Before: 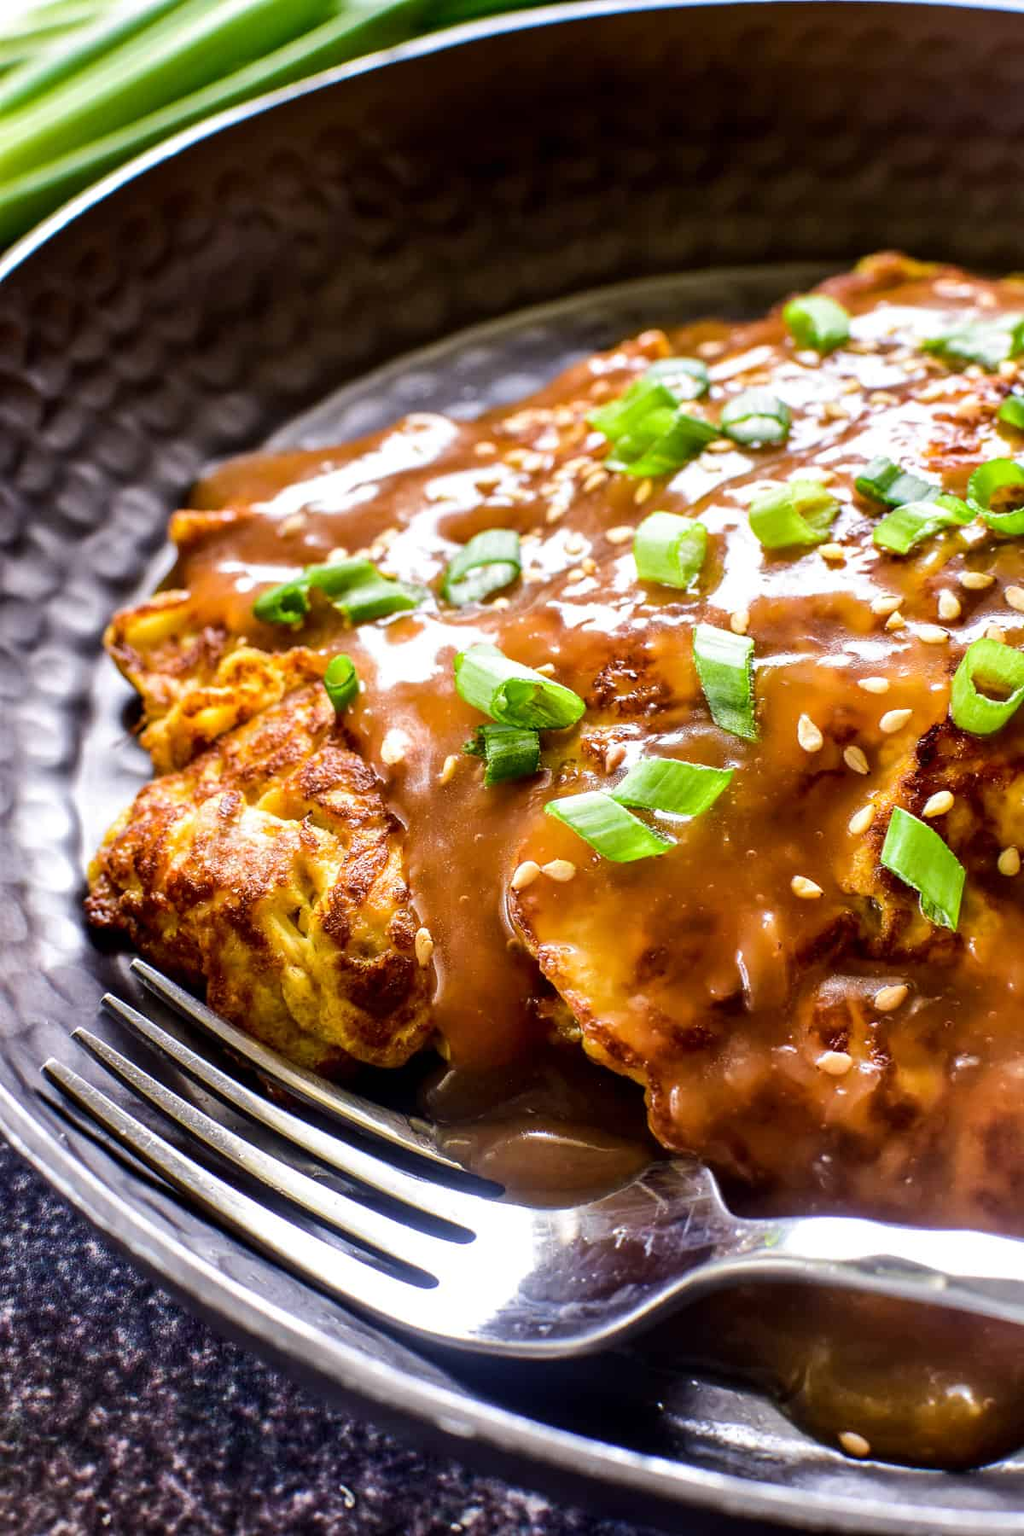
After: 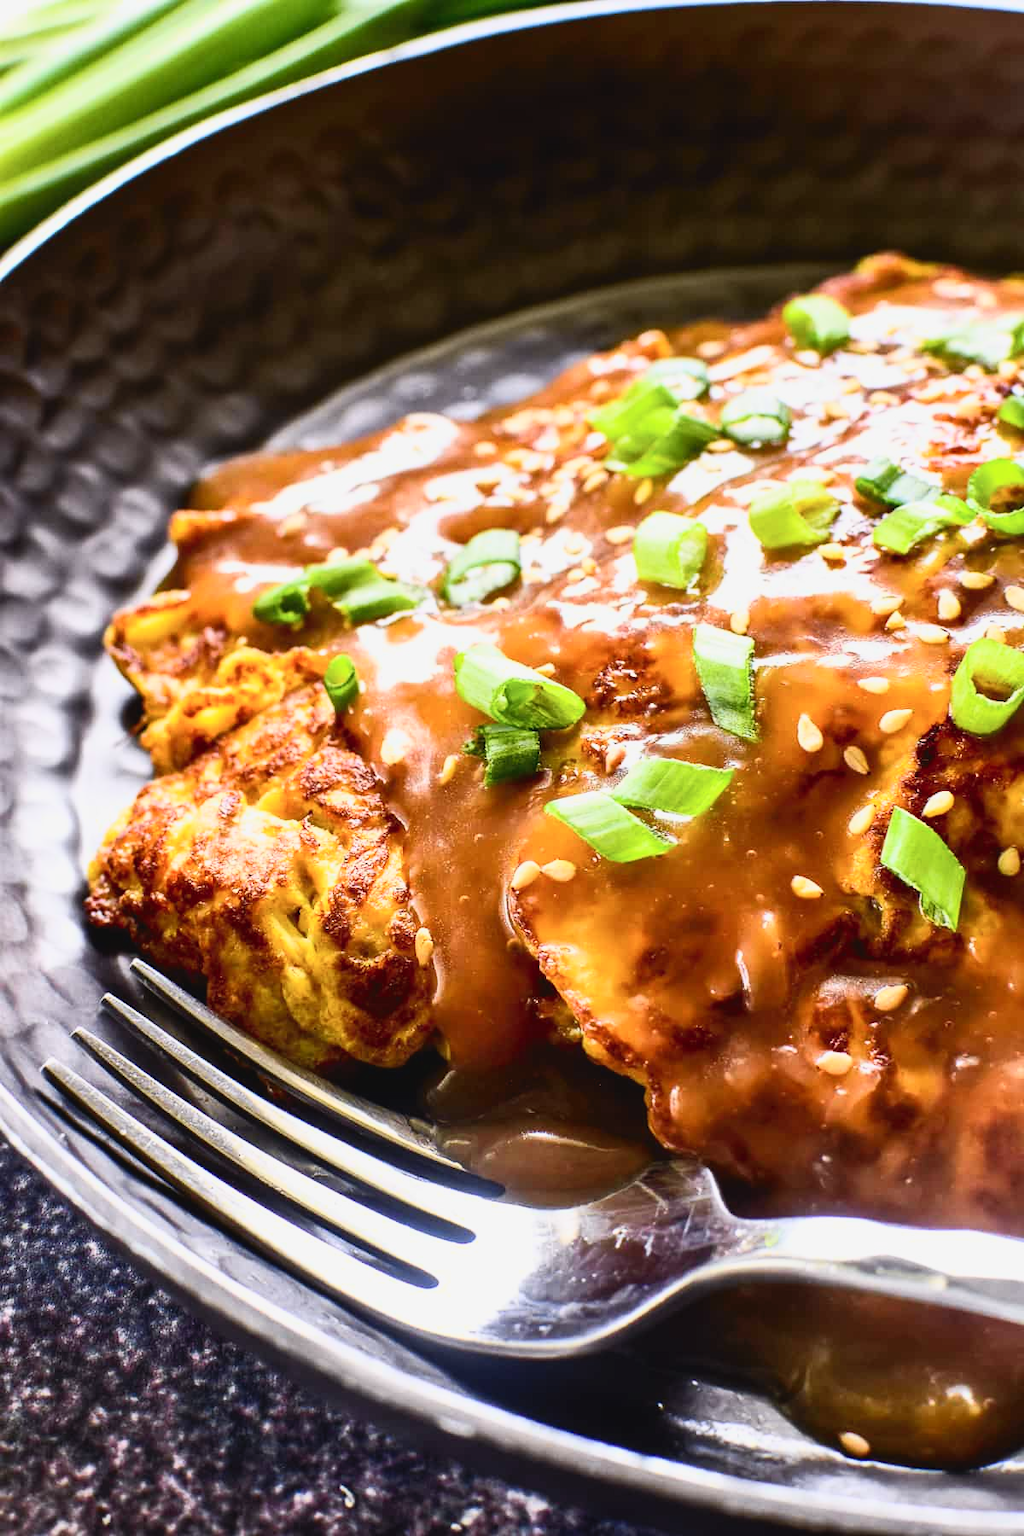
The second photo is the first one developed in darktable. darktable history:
tone curve: curves: ch0 [(0, 0.038) (0.193, 0.212) (0.461, 0.502) (0.629, 0.731) (0.838, 0.916) (1, 0.967)]; ch1 [(0, 0) (0.35, 0.356) (0.45, 0.453) (0.504, 0.503) (0.532, 0.524) (0.558, 0.559) (0.735, 0.762) (1, 1)]; ch2 [(0, 0) (0.281, 0.266) (0.456, 0.469) (0.5, 0.5) (0.533, 0.545) (0.606, 0.607) (0.646, 0.654) (1, 1)], color space Lab, independent channels, preserve colors none
